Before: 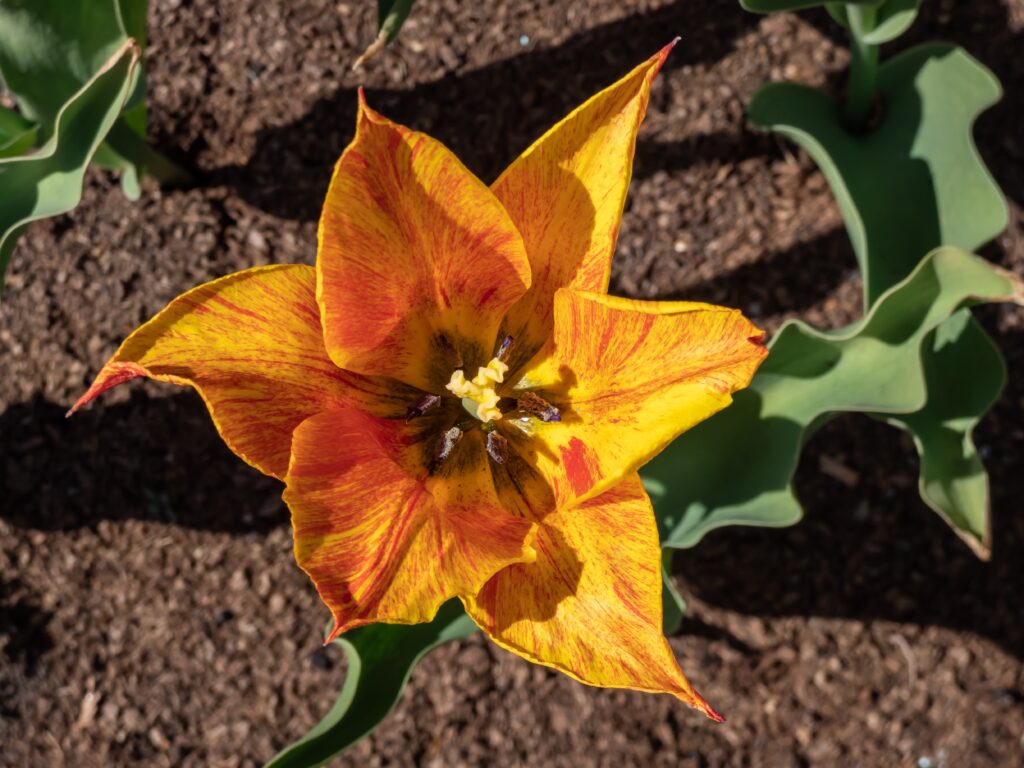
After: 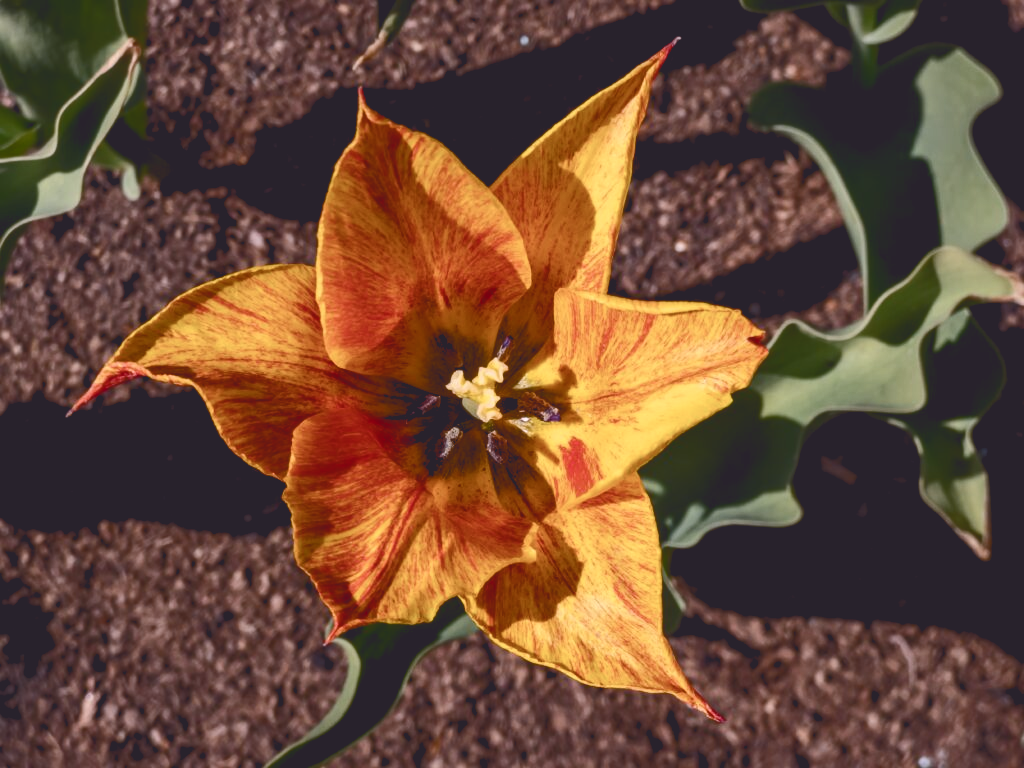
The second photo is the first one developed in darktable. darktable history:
tone curve: curves: ch0 [(0, 0.142) (0.384, 0.314) (0.752, 0.711) (0.991, 0.95)]; ch1 [(0.006, 0.129) (0.346, 0.384) (1, 1)]; ch2 [(0.003, 0.057) (0.261, 0.248) (1, 1)], color space Lab, independent channels
contrast brightness saturation: contrast 0.06, brightness -0.01, saturation -0.23
color balance rgb: perceptual saturation grading › global saturation 20%, perceptual saturation grading › highlights -25%, perceptual saturation grading › shadows 25%
rgb levels: levels [[0.013, 0.434, 0.89], [0, 0.5, 1], [0, 0.5, 1]]
